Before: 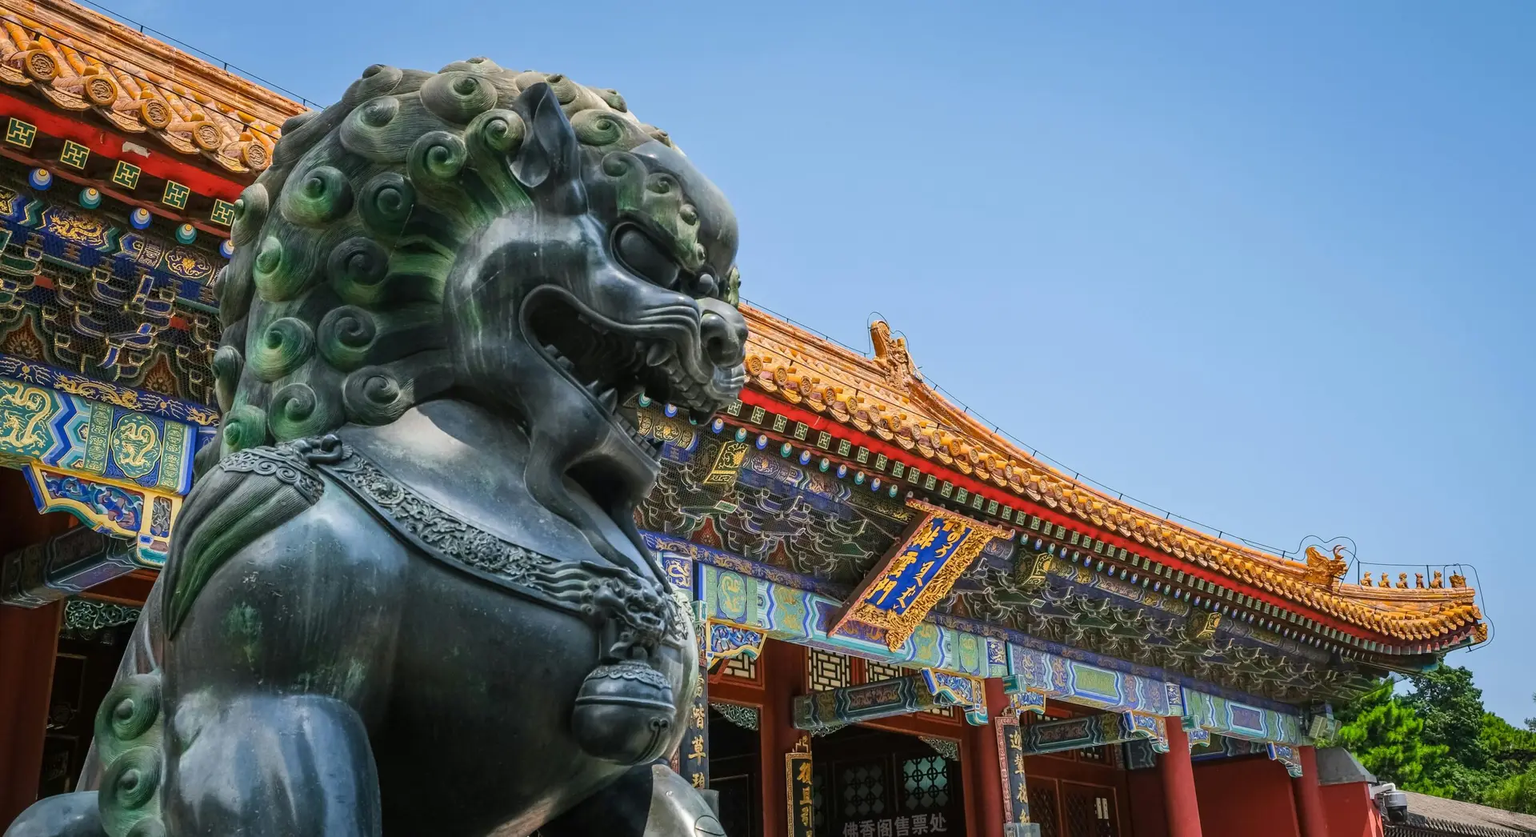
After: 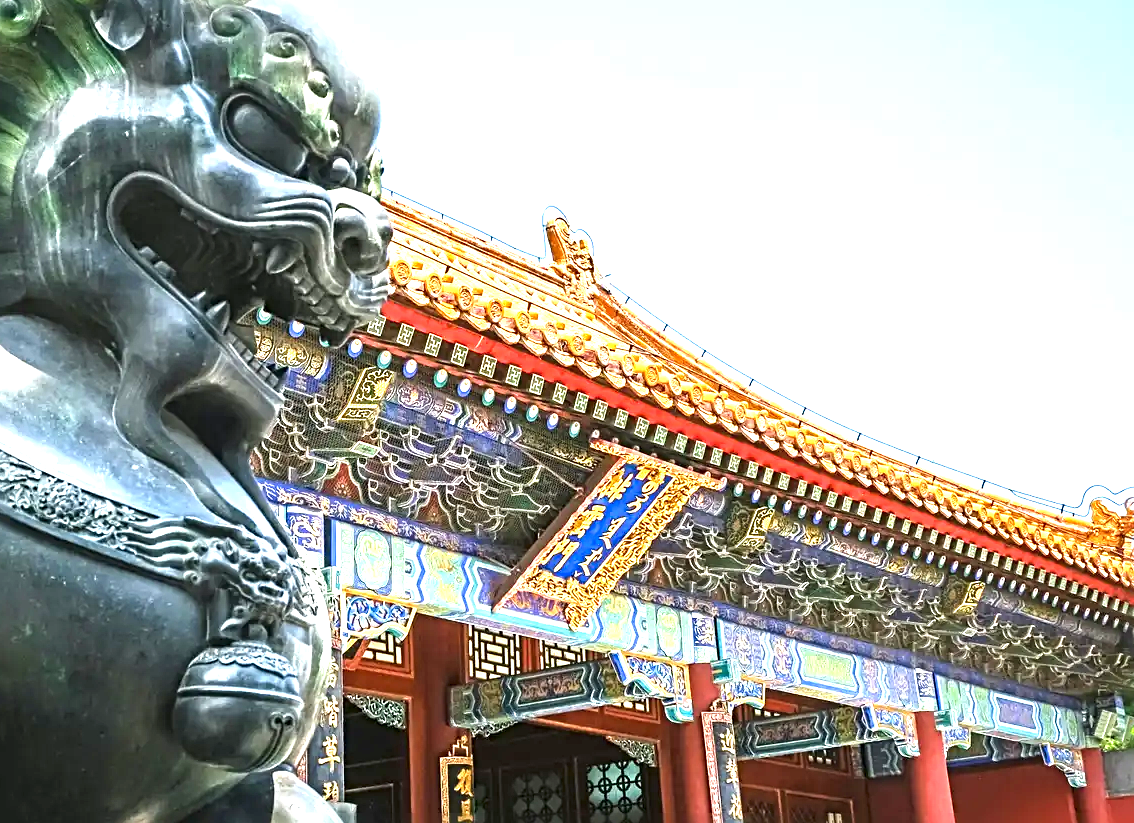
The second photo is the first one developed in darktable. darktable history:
exposure: black level correction 0, exposure 1.75 EV, compensate exposure bias true, compensate highlight preservation false
sharpen: radius 4
crop and rotate: left 28.256%, top 17.734%, right 12.656%, bottom 3.573%
